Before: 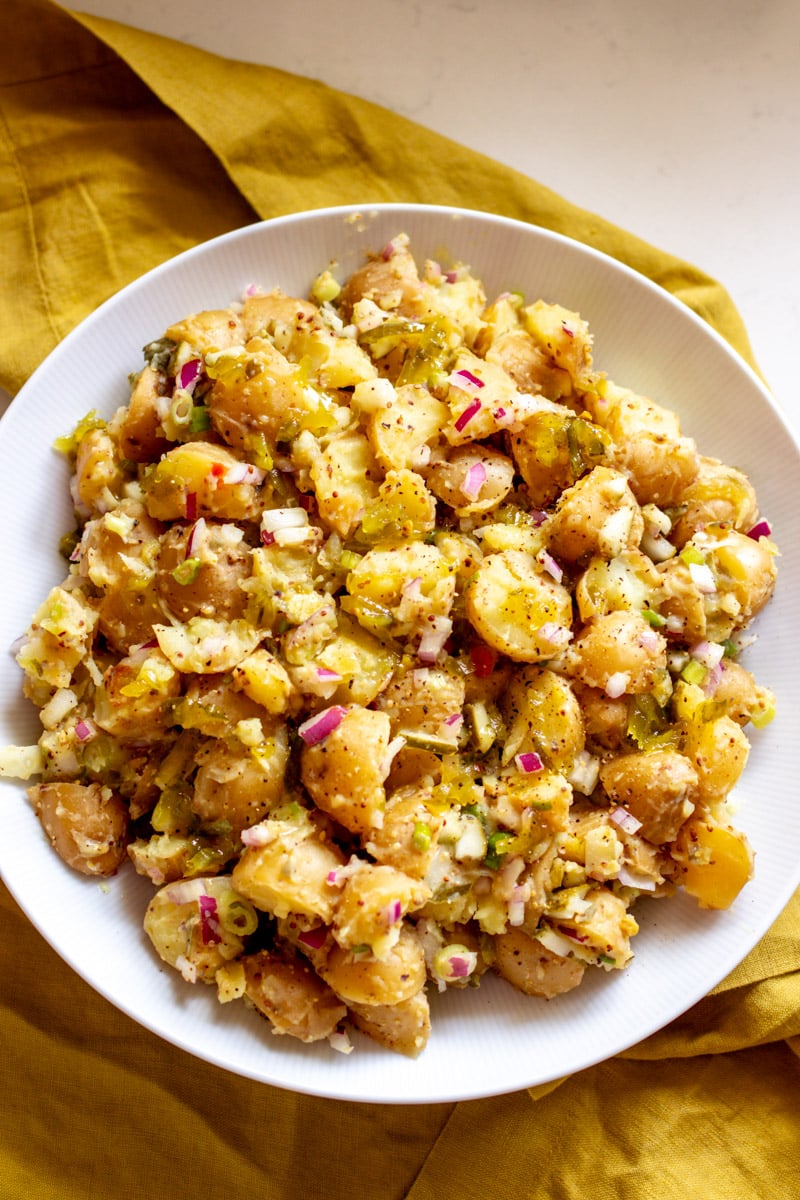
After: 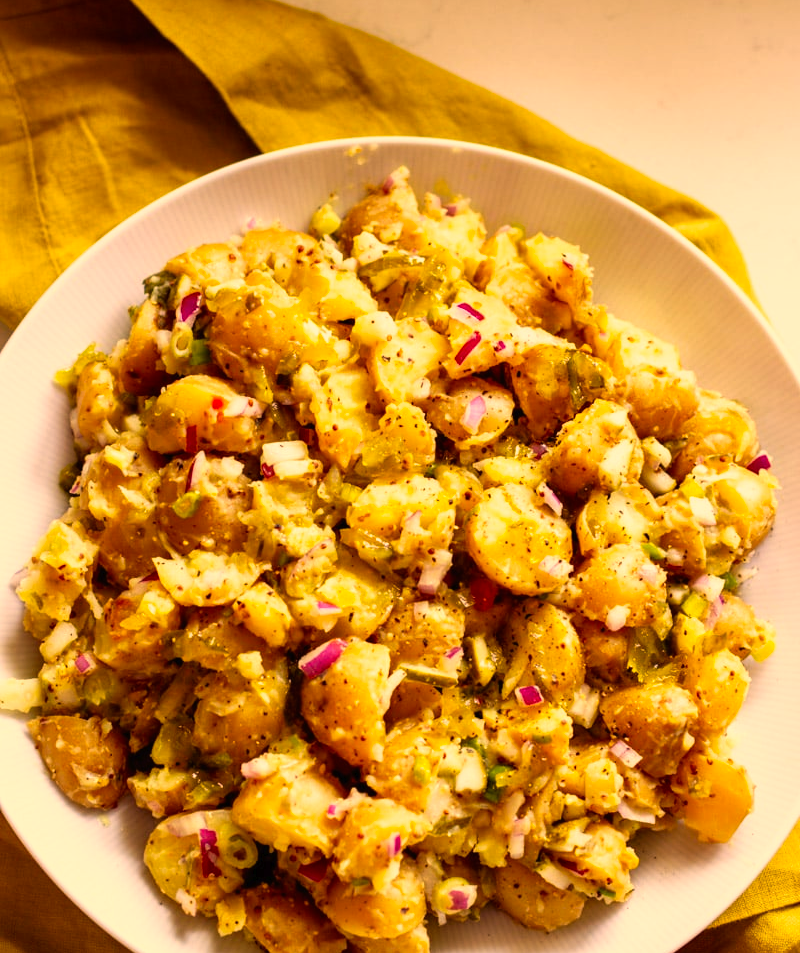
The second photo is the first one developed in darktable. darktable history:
color correction: highlights a* 14.84, highlights b* 31.75
tone curve: curves: ch0 [(0, 0) (0.003, 0.01) (0.011, 0.015) (0.025, 0.023) (0.044, 0.037) (0.069, 0.055) (0.1, 0.08) (0.136, 0.114) (0.177, 0.155) (0.224, 0.201) (0.277, 0.254) (0.335, 0.319) (0.399, 0.387) (0.468, 0.459) (0.543, 0.544) (0.623, 0.634) (0.709, 0.731) (0.801, 0.827) (0.898, 0.921) (1, 1)], preserve colors none
crop and rotate: top 5.662%, bottom 14.846%
